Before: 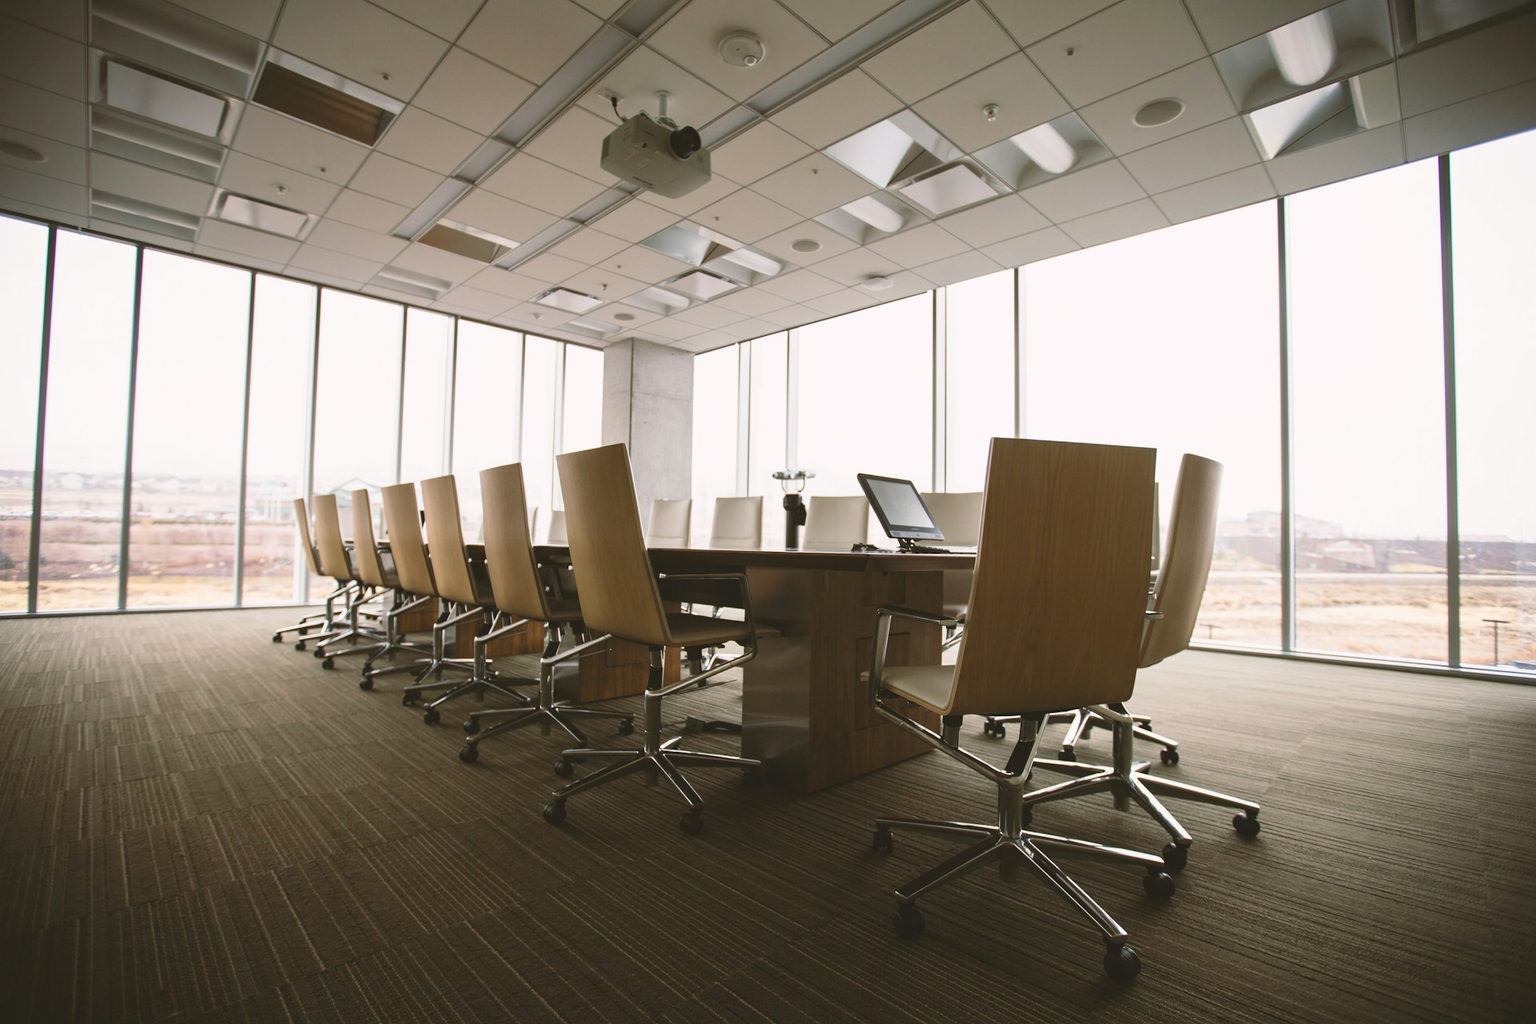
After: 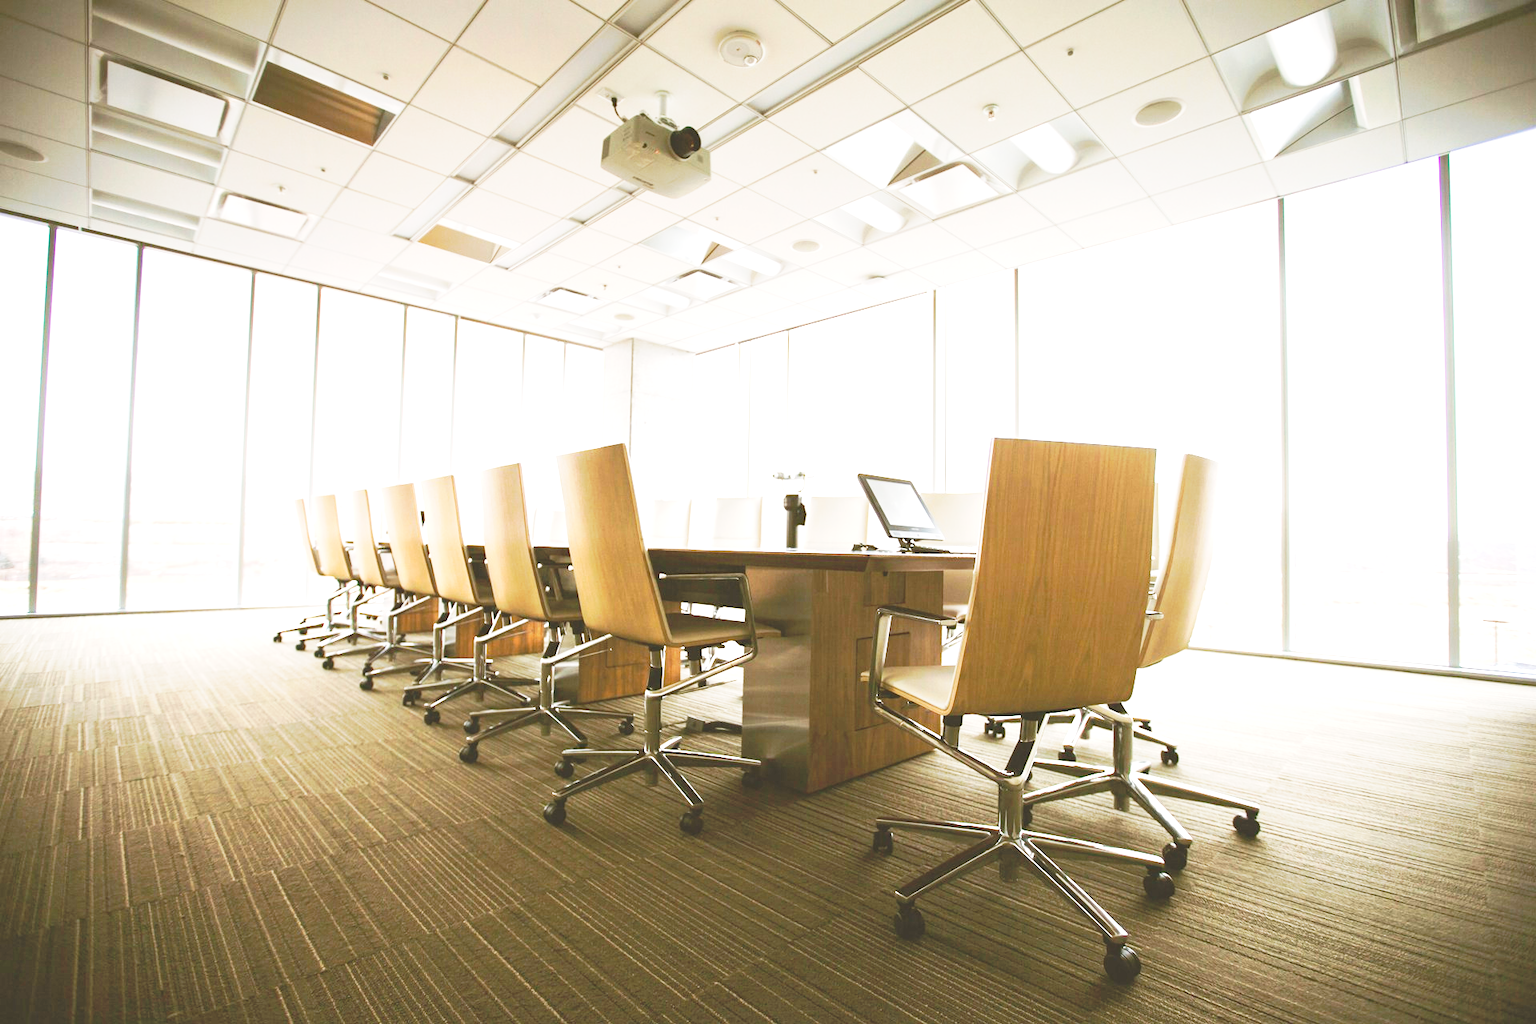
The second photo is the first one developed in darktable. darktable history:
tone curve: curves: ch0 [(0, 0) (0.003, 0.003) (0.011, 0.013) (0.025, 0.029) (0.044, 0.052) (0.069, 0.081) (0.1, 0.116) (0.136, 0.158) (0.177, 0.207) (0.224, 0.268) (0.277, 0.373) (0.335, 0.465) (0.399, 0.565) (0.468, 0.674) (0.543, 0.79) (0.623, 0.853) (0.709, 0.918) (0.801, 0.956) (0.898, 0.977) (1, 1)], preserve colors none
exposure: black level correction 0, exposure 1.1 EV, compensate highlight preservation false
